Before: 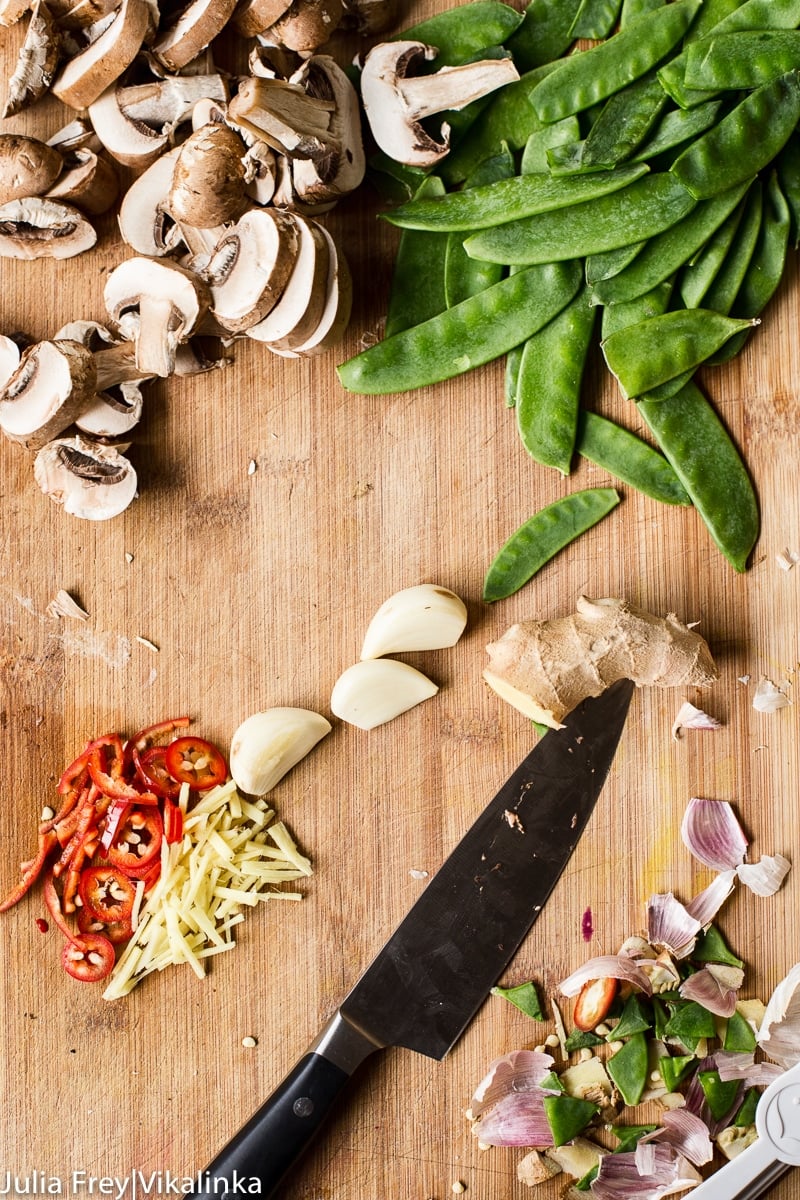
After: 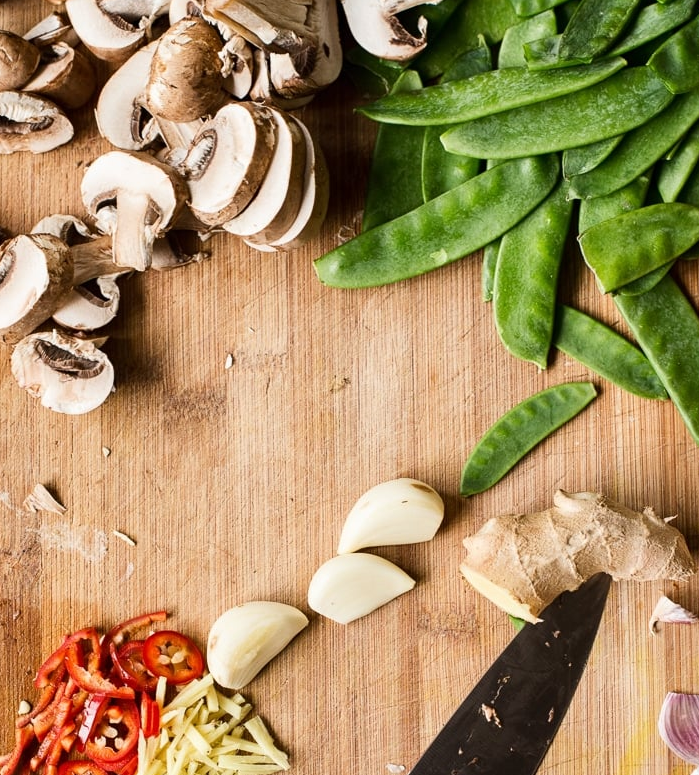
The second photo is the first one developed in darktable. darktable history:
crop: left 2.976%, top 8.897%, right 9.622%, bottom 26.498%
